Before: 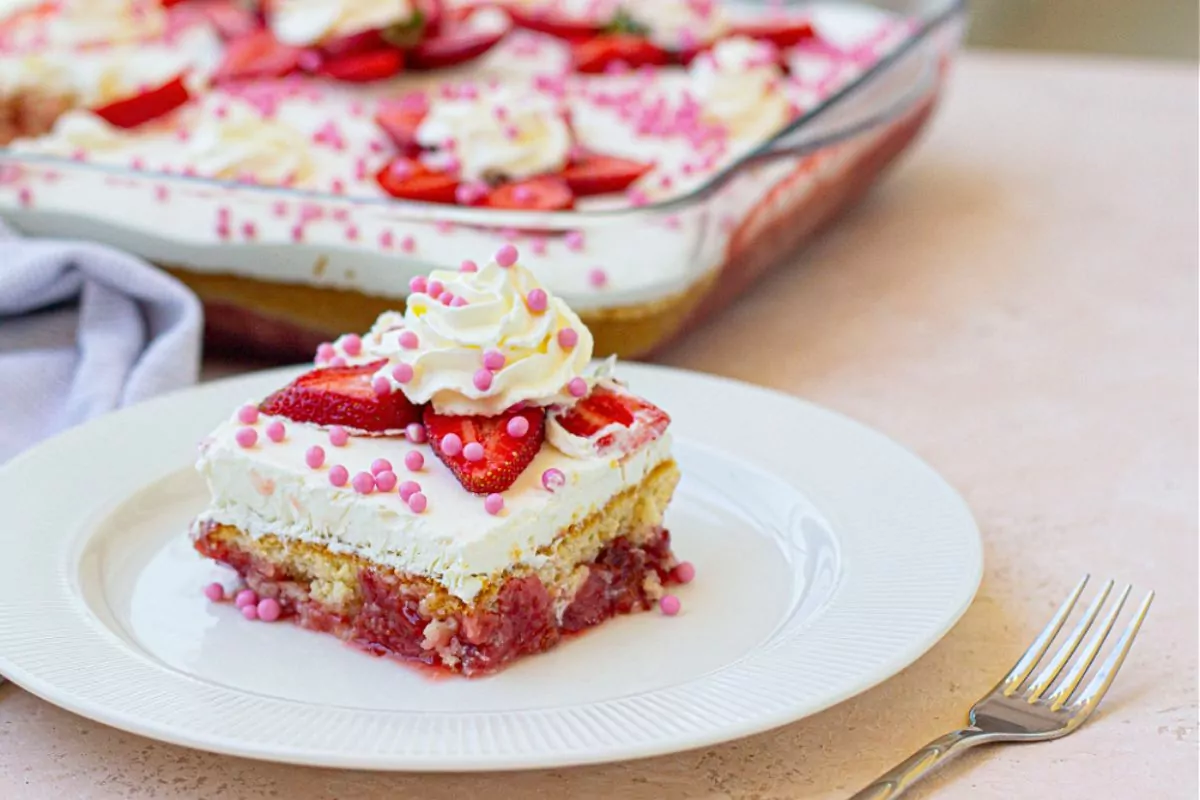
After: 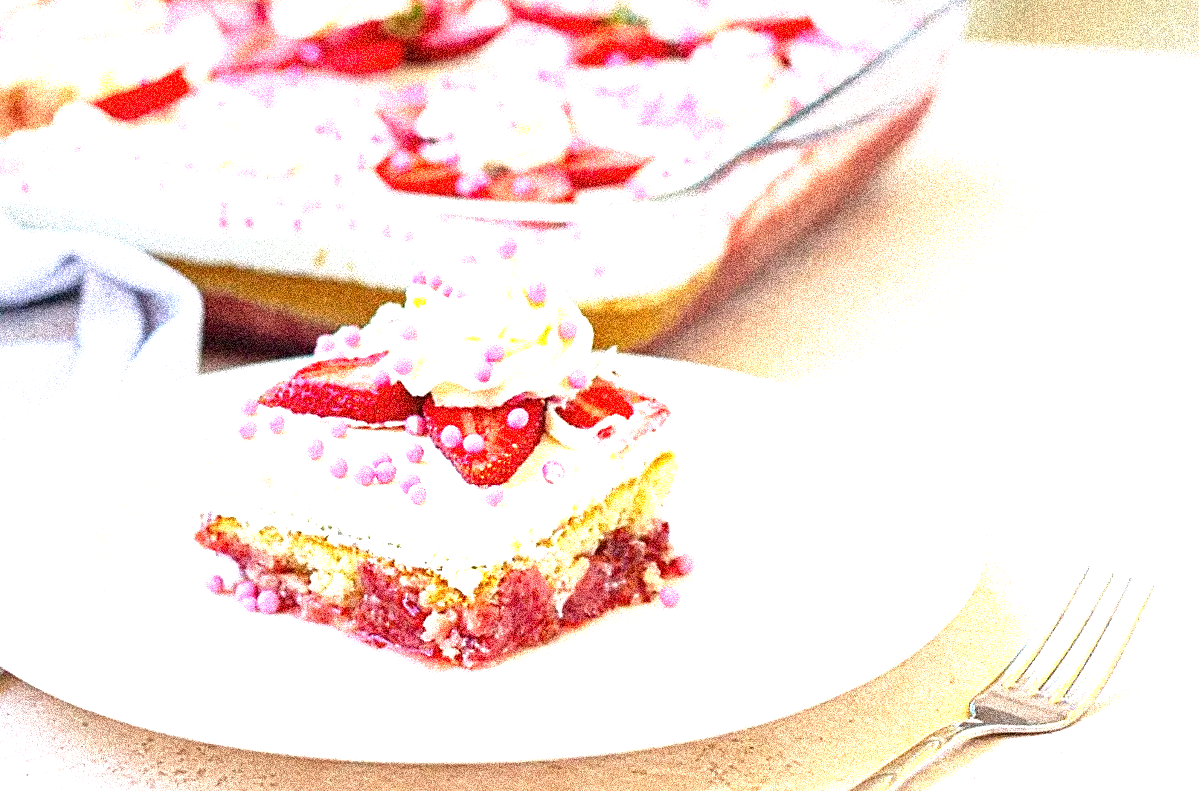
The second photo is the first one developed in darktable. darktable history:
sharpen: on, module defaults
crop: top 1.049%, right 0.001%
exposure: black level correction 0, exposure 1.6 EV, compensate exposure bias true, compensate highlight preservation false
local contrast: mode bilateral grid, contrast 100, coarseness 100, detail 108%, midtone range 0.2
grain: coarseness 3.75 ISO, strength 100%, mid-tones bias 0%
